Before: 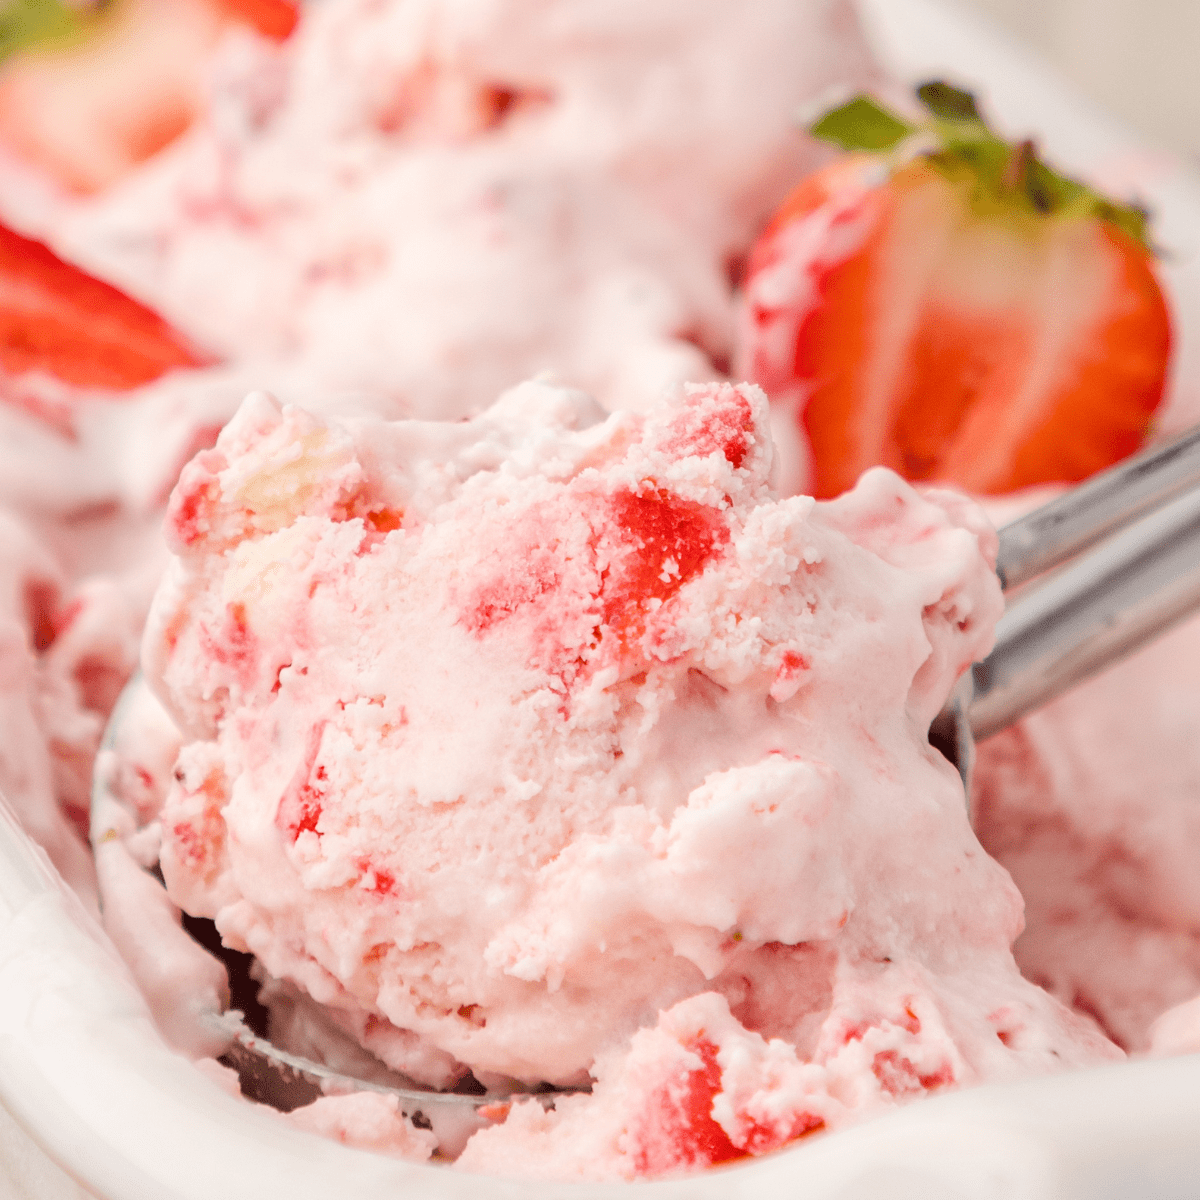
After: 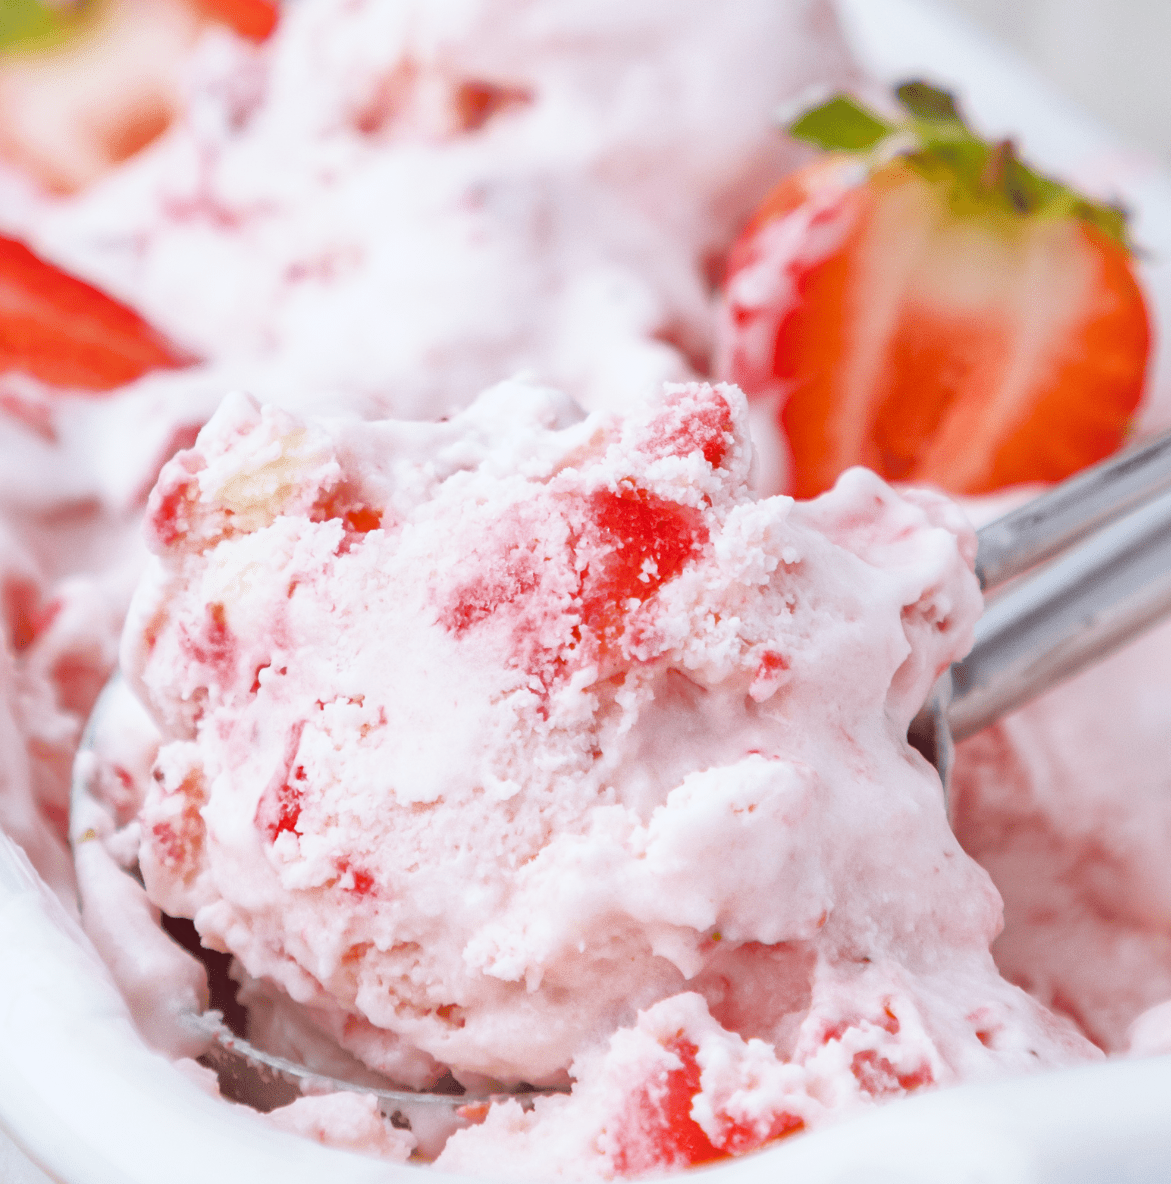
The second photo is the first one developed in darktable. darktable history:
contrast brightness saturation: saturation -0.05
white balance: red 0.924, blue 1.095
shadows and highlights: on, module defaults
crop and rotate: left 1.774%, right 0.633%, bottom 1.28%
contrast equalizer: octaves 7, y [[0.6 ×6], [0.55 ×6], [0 ×6], [0 ×6], [0 ×6]], mix -0.3
base curve: curves: ch0 [(0, 0) (0.688, 0.865) (1, 1)], preserve colors none
